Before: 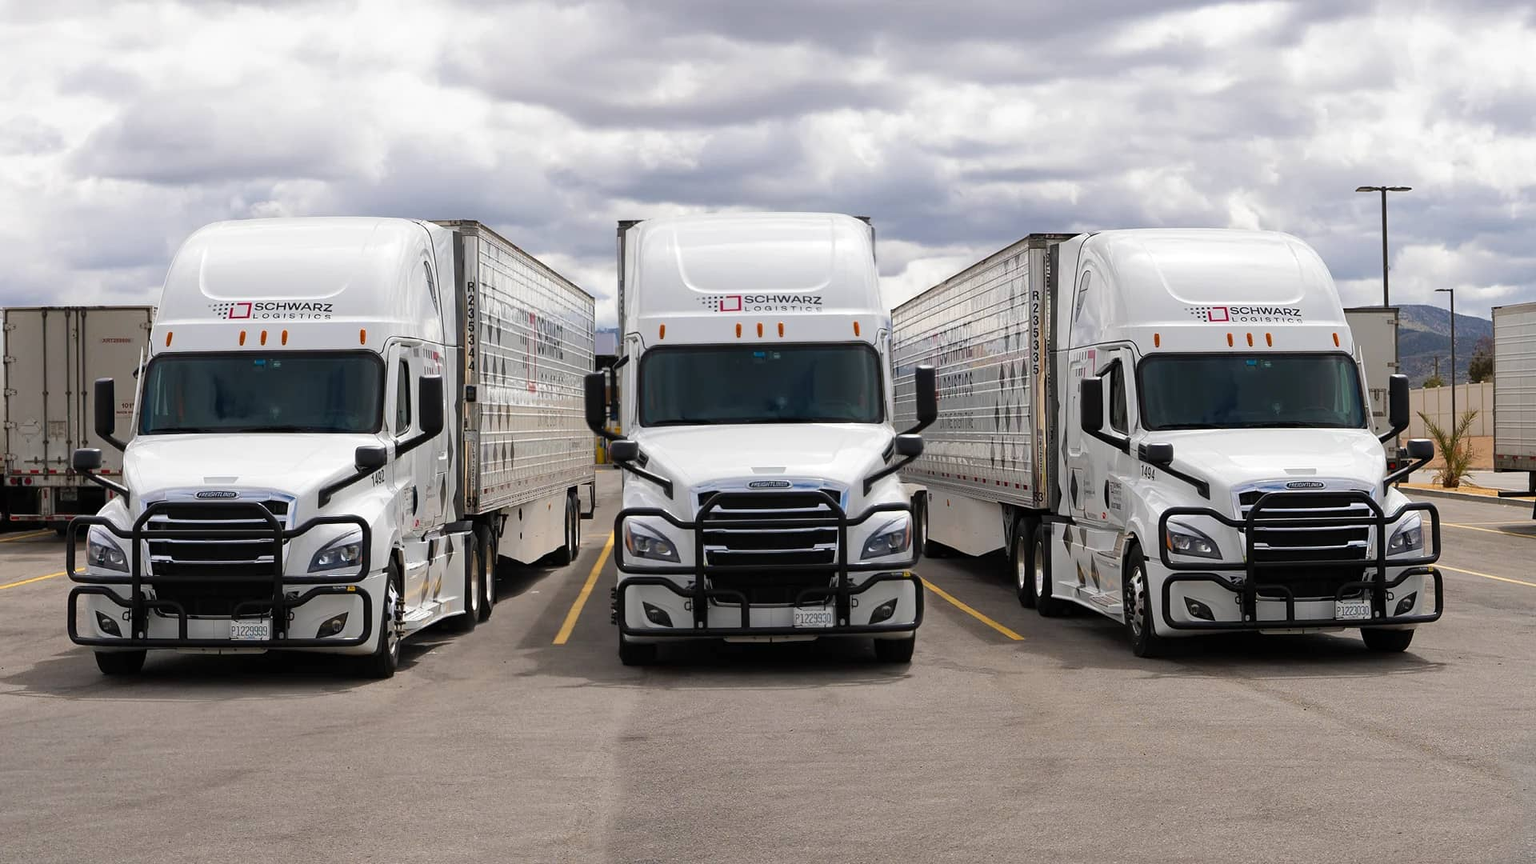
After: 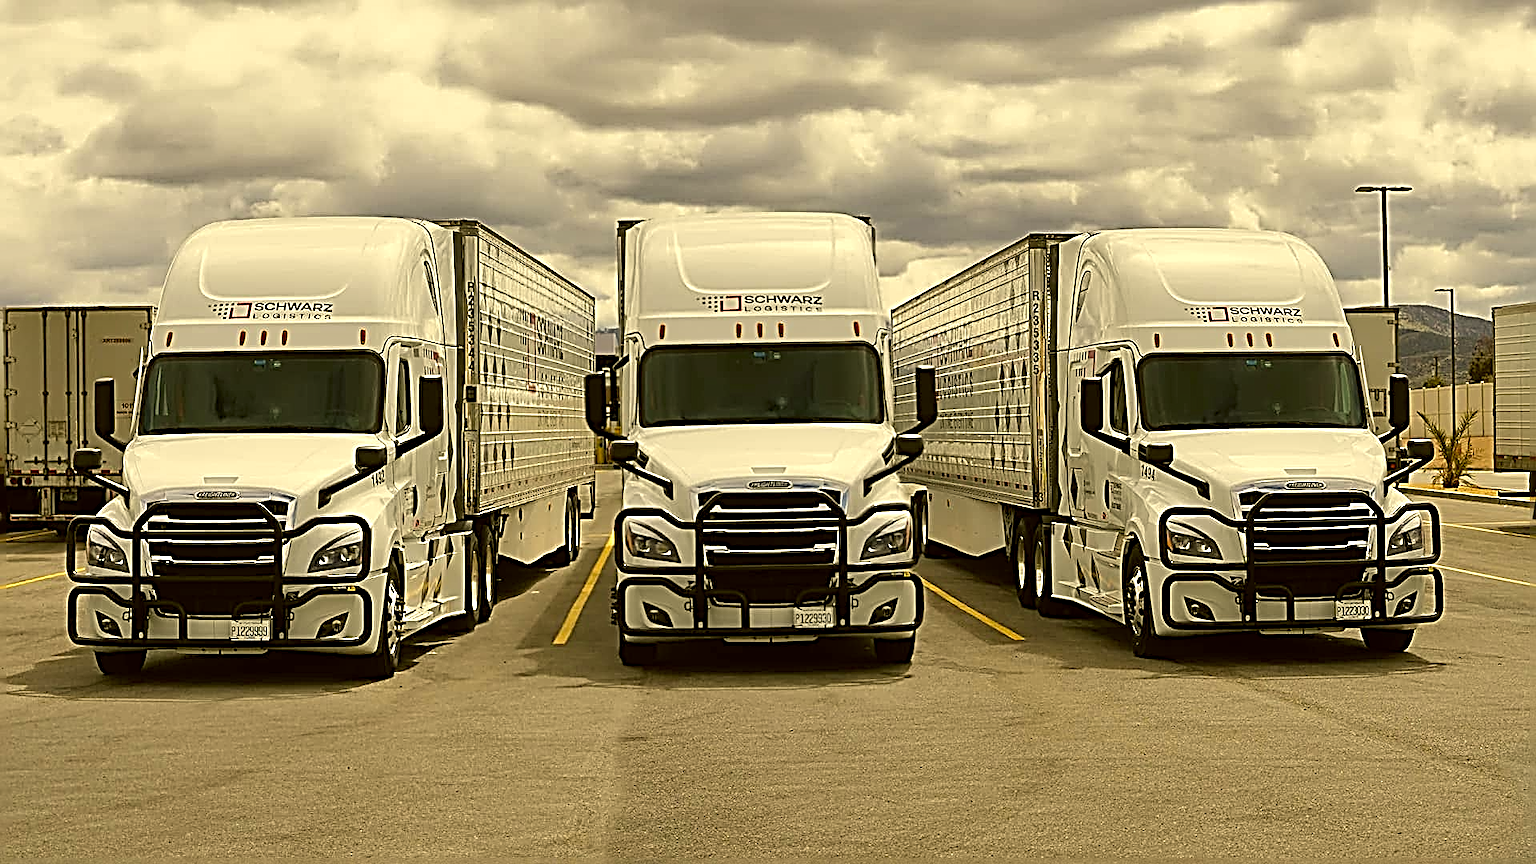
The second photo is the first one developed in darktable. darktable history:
sharpen: radius 3.152, amount 1.743
color correction: highlights a* 0.153, highlights b* 28.73, shadows a* -0.304, shadows b* 21.33
shadows and highlights: soften with gaussian
